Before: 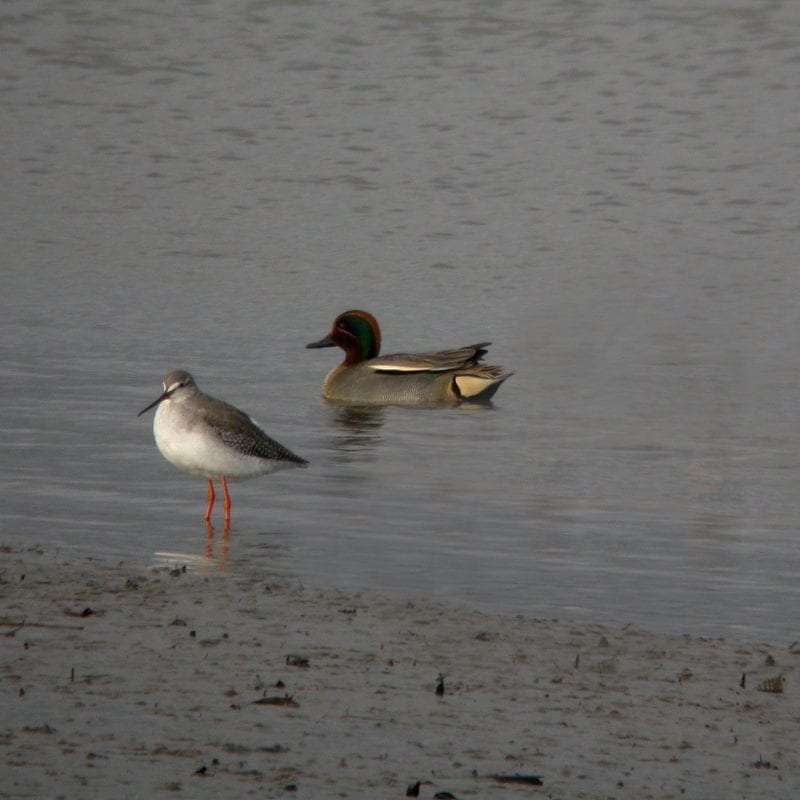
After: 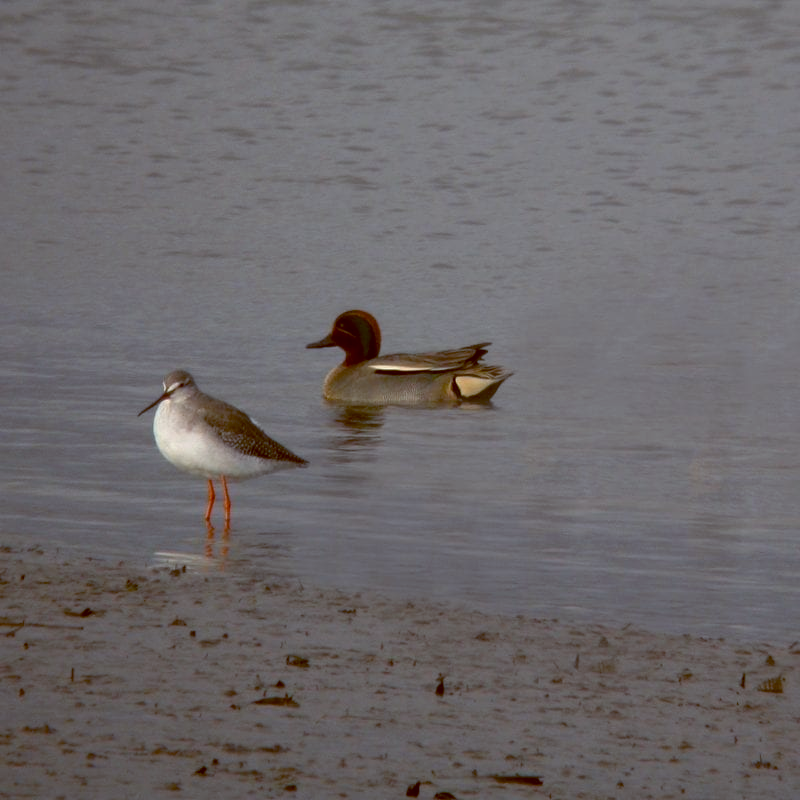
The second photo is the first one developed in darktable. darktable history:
color balance: lift [1, 1.015, 1.004, 0.985], gamma [1, 0.958, 0.971, 1.042], gain [1, 0.956, 0.977, 1.044]
shadows and highlights: shadows 25, highlights -25
